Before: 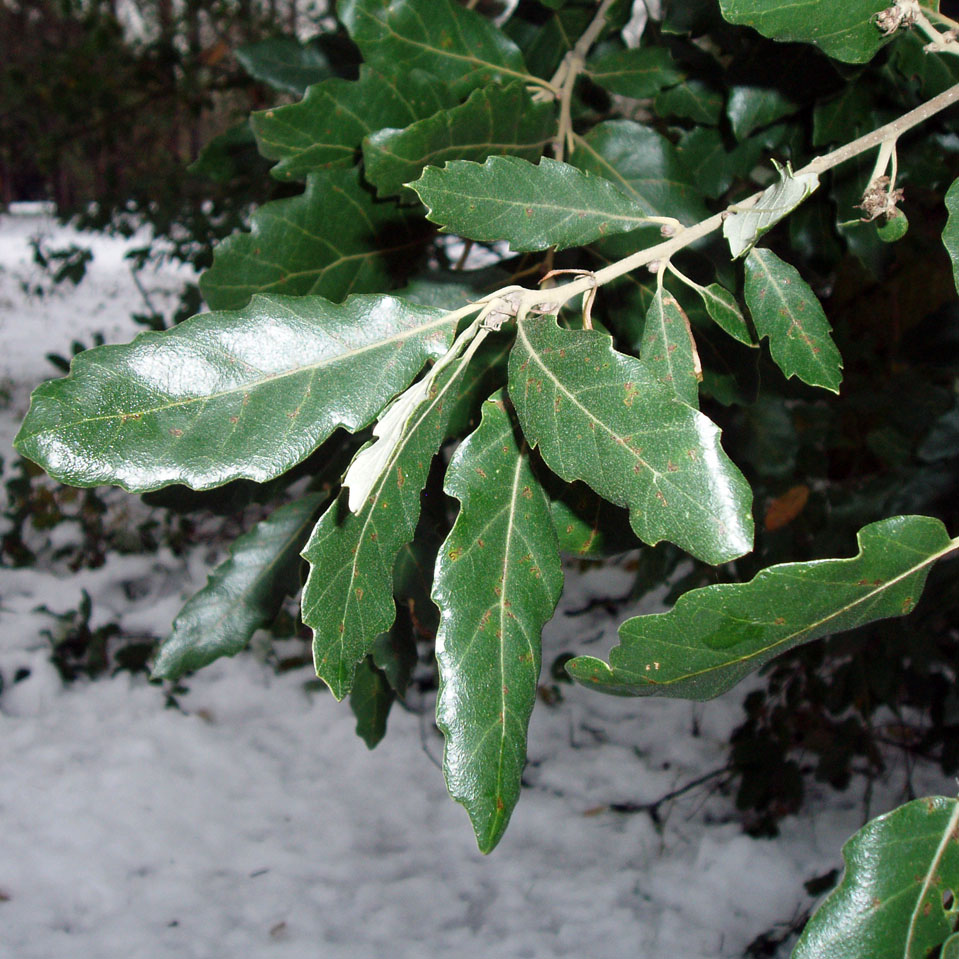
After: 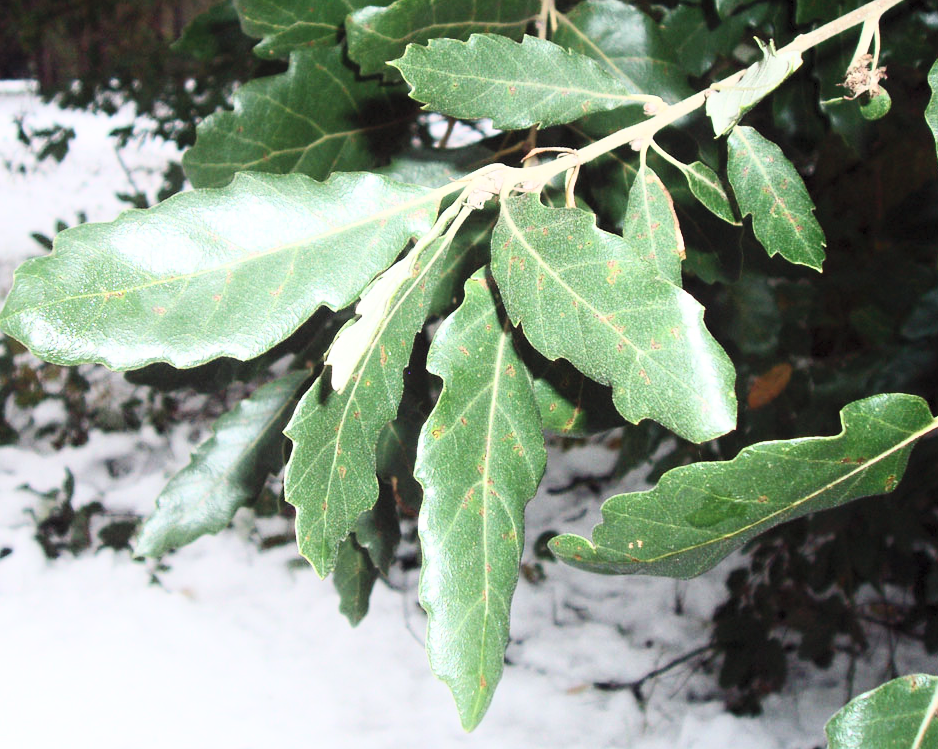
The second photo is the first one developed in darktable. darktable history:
crop and rotate: left 1.849%, top 12.756%, right 0.296%, bottom 9.057%
contrast brightness saturation: contrast 0.394, brightness 0.537
shadows and highlights: shadows -54.7, highlights 85.71, soften with gaussian
